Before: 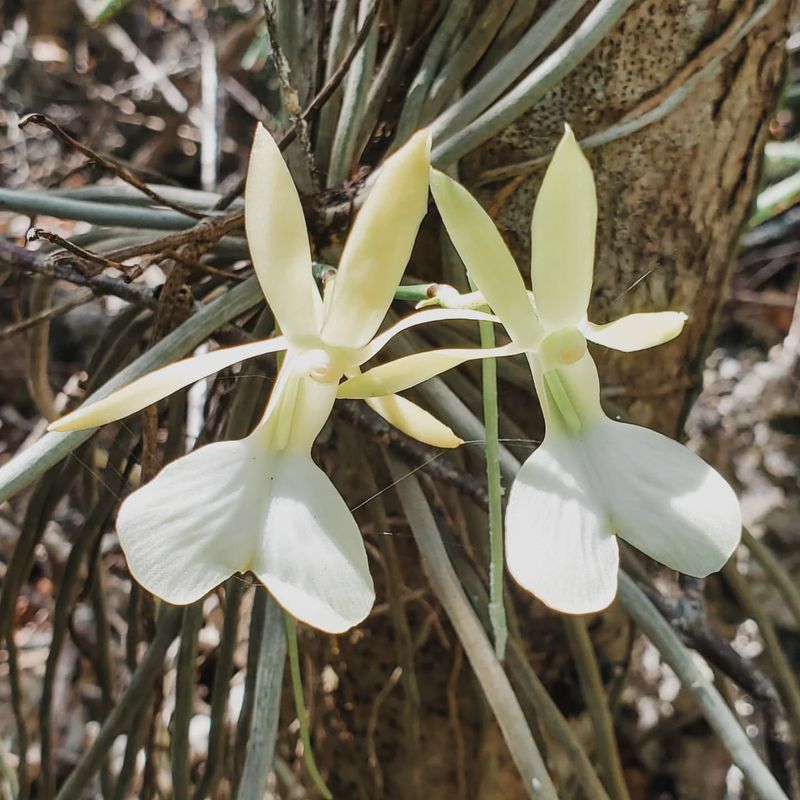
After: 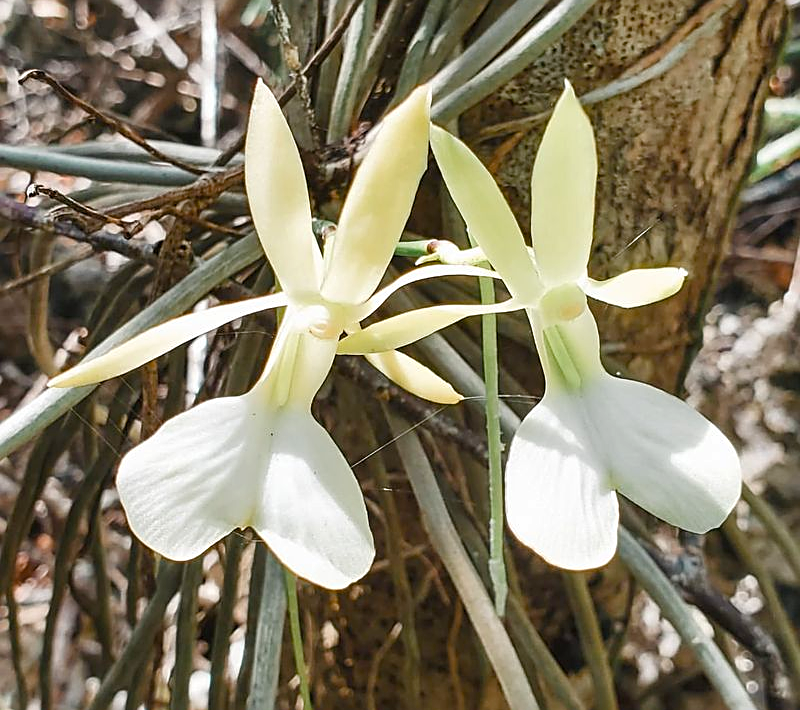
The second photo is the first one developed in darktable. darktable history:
exposure: exposure 0.376 EV, compensate highlight preservation false
color balance rgb: perceptual saturation grading › global saturation 20%, perceptual saturation grading › highlights -25%, perceptual saturation grading › shadows 25%
crop and rotate: top 5.609%, bottom 5.609%
sharpen: on, module defaults
